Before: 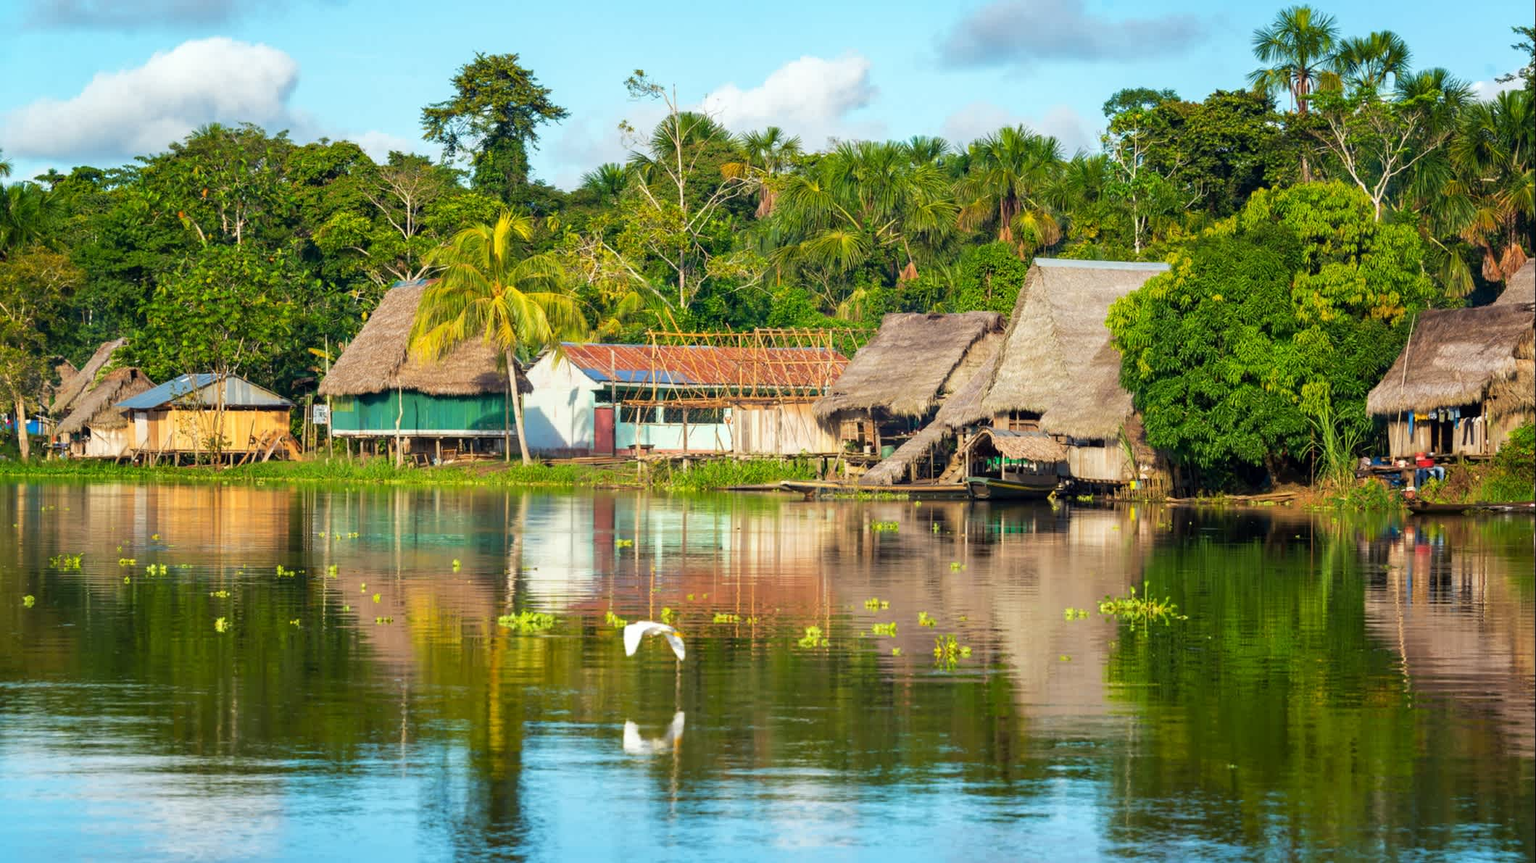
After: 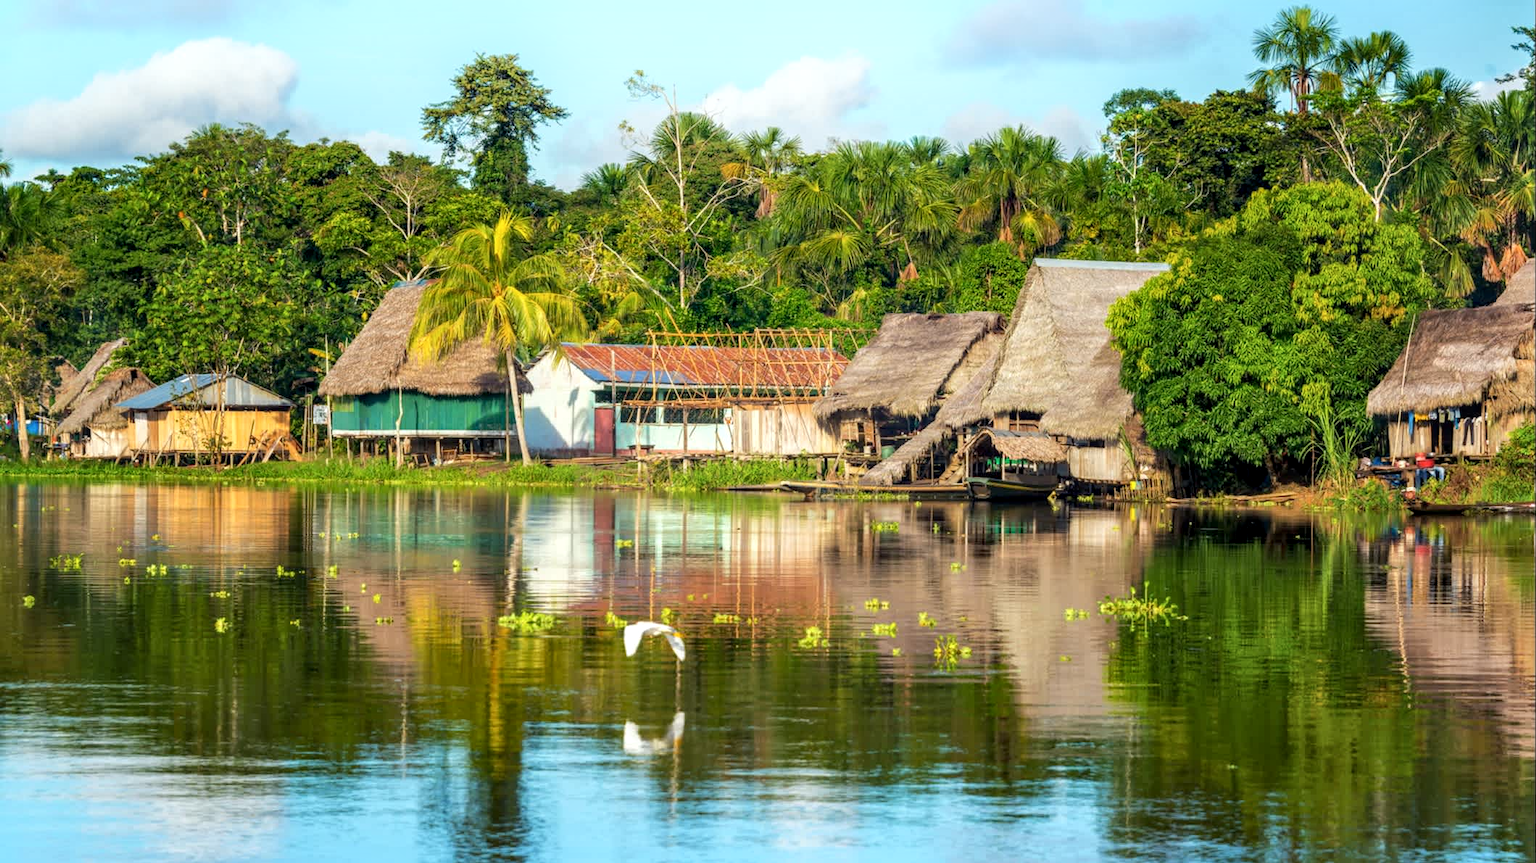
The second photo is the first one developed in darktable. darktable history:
local contrast: detail 130%
shadows and highlights: highlights 70.36, soften with gaussian
